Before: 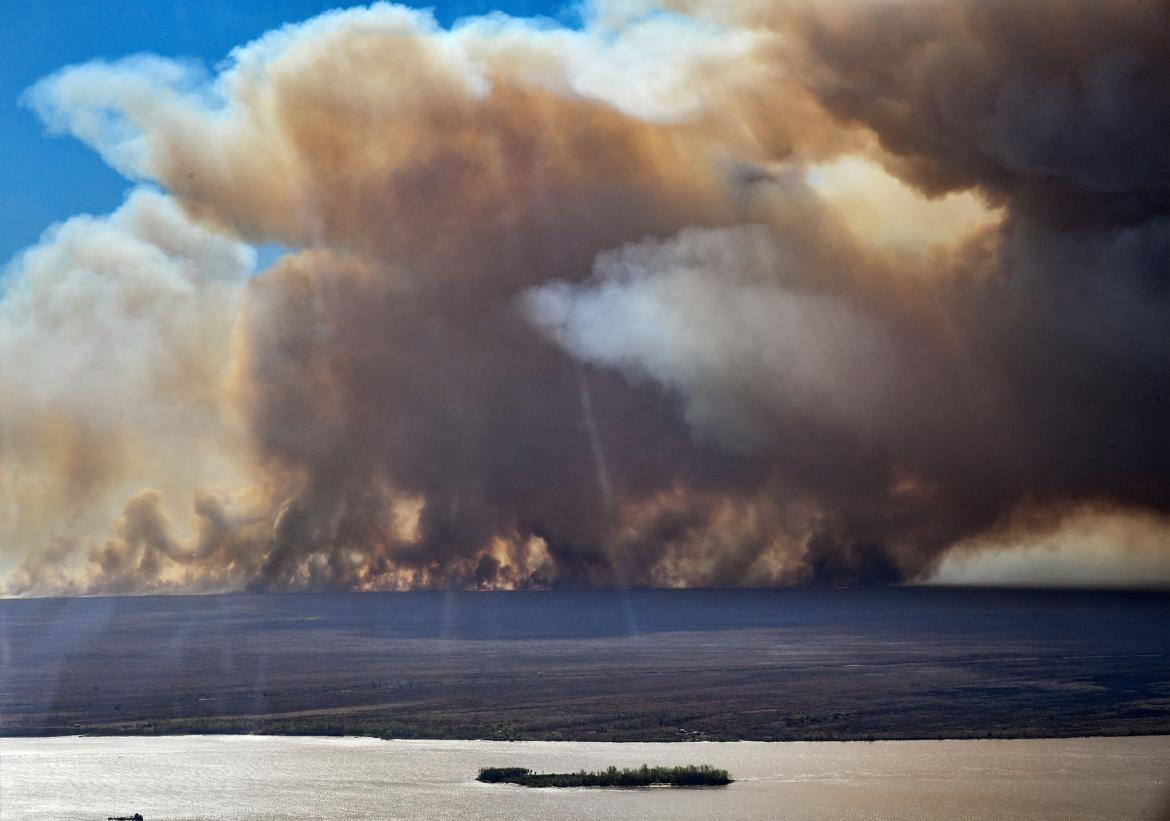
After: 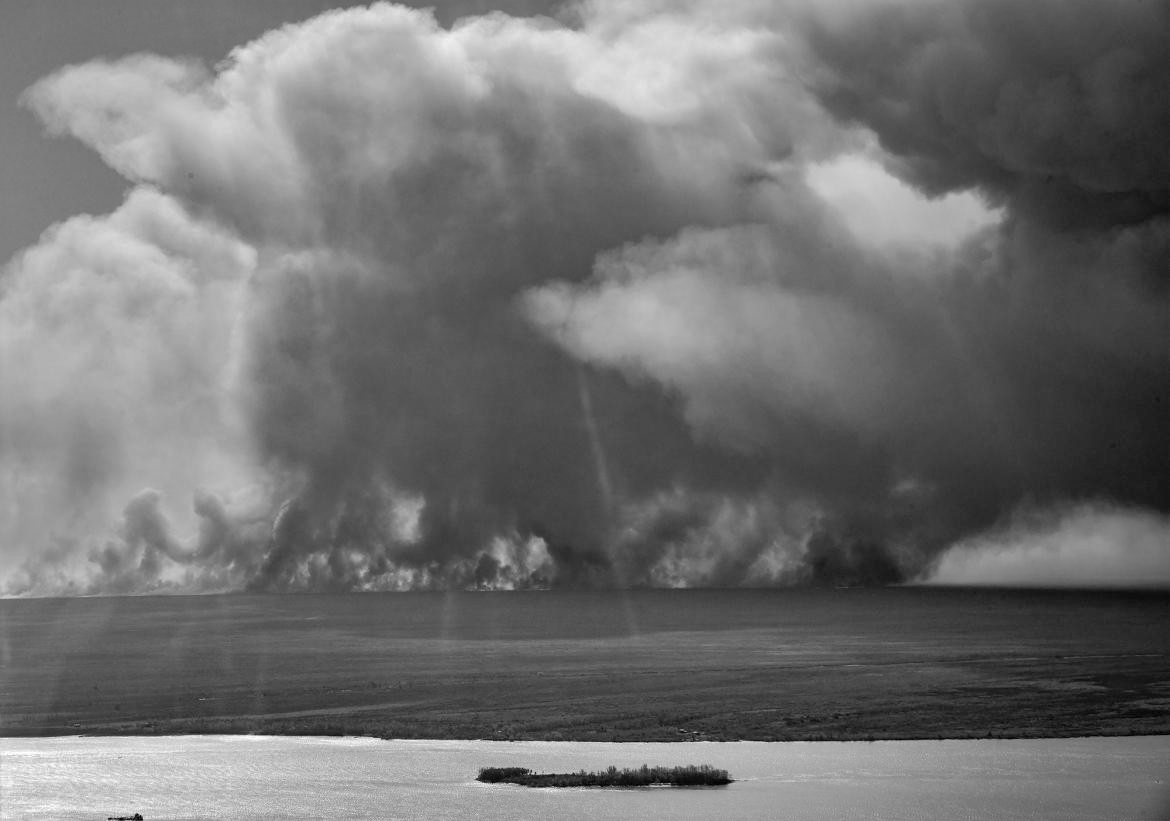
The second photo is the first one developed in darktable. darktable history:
shadows and highlights: on, module defaults
monochrome: on, module defaults
